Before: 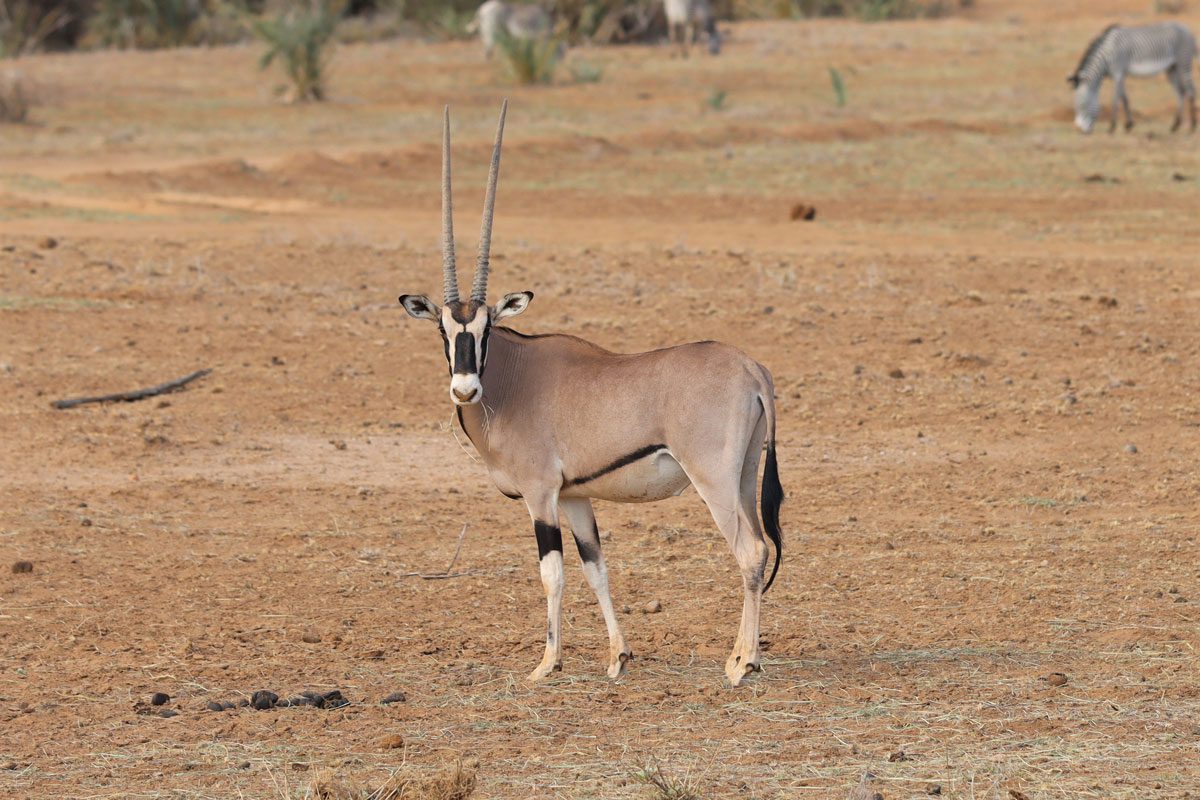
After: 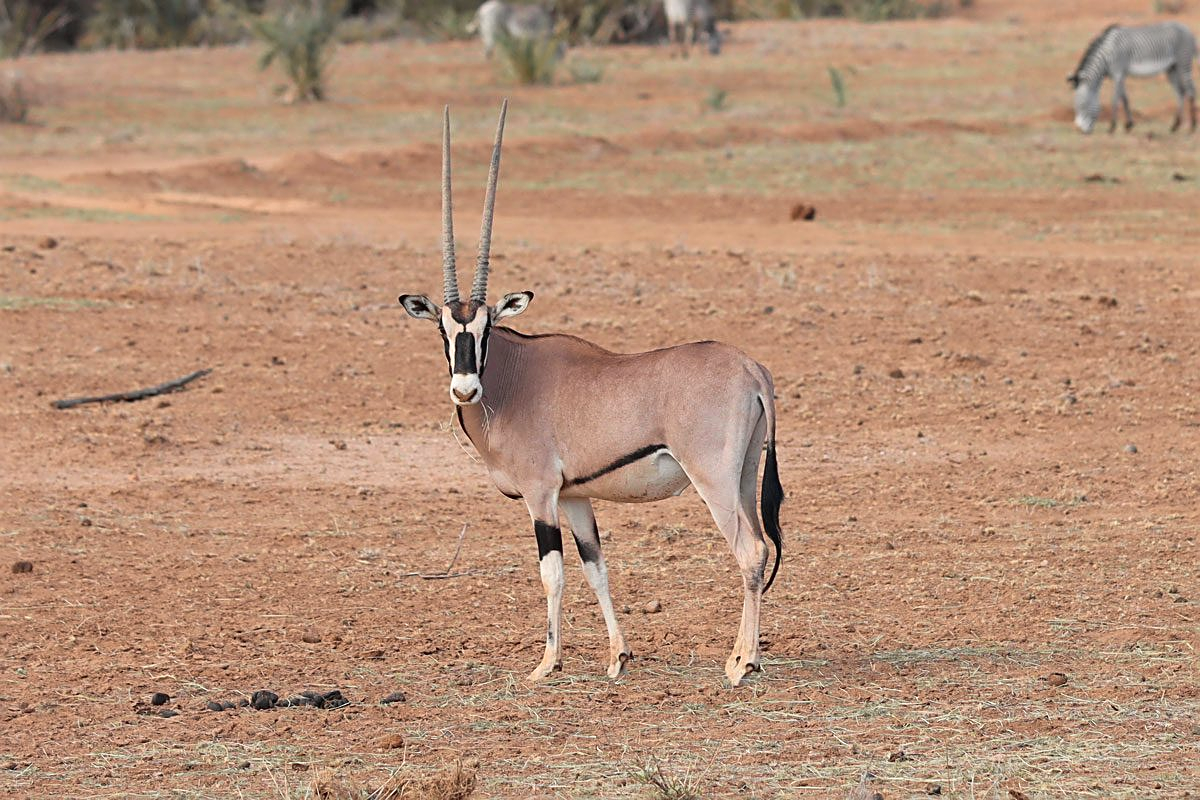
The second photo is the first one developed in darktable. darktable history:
sharpen: on, module defaults
tone curve: curves: ch0 [(0, 0.012) (0.056, 0.046) (0.218, 0.213) (0.606, 0.62) (0.82, 0.846) (1, 1)]; ch1 [(0, 0) (0.226, 0.261) (0.403, 0.437) (0.469, 0.472) (0.495, 0.499) (0.508, 0.503) (0.545, 0.555) (0.59, 0.598) (0.686, 0.728) (1, 1)]; ch2 [(0, 0) (0.269, 0.299) (0.459, 0.45) (0.498, 0.499) (0.523, 0.512) (0.568, 0.558) (0.634, 0.617) (0.698, 0.677) (0.806, 0.769) (1, 1)], color space Lab, independent channels, preserve colors none
